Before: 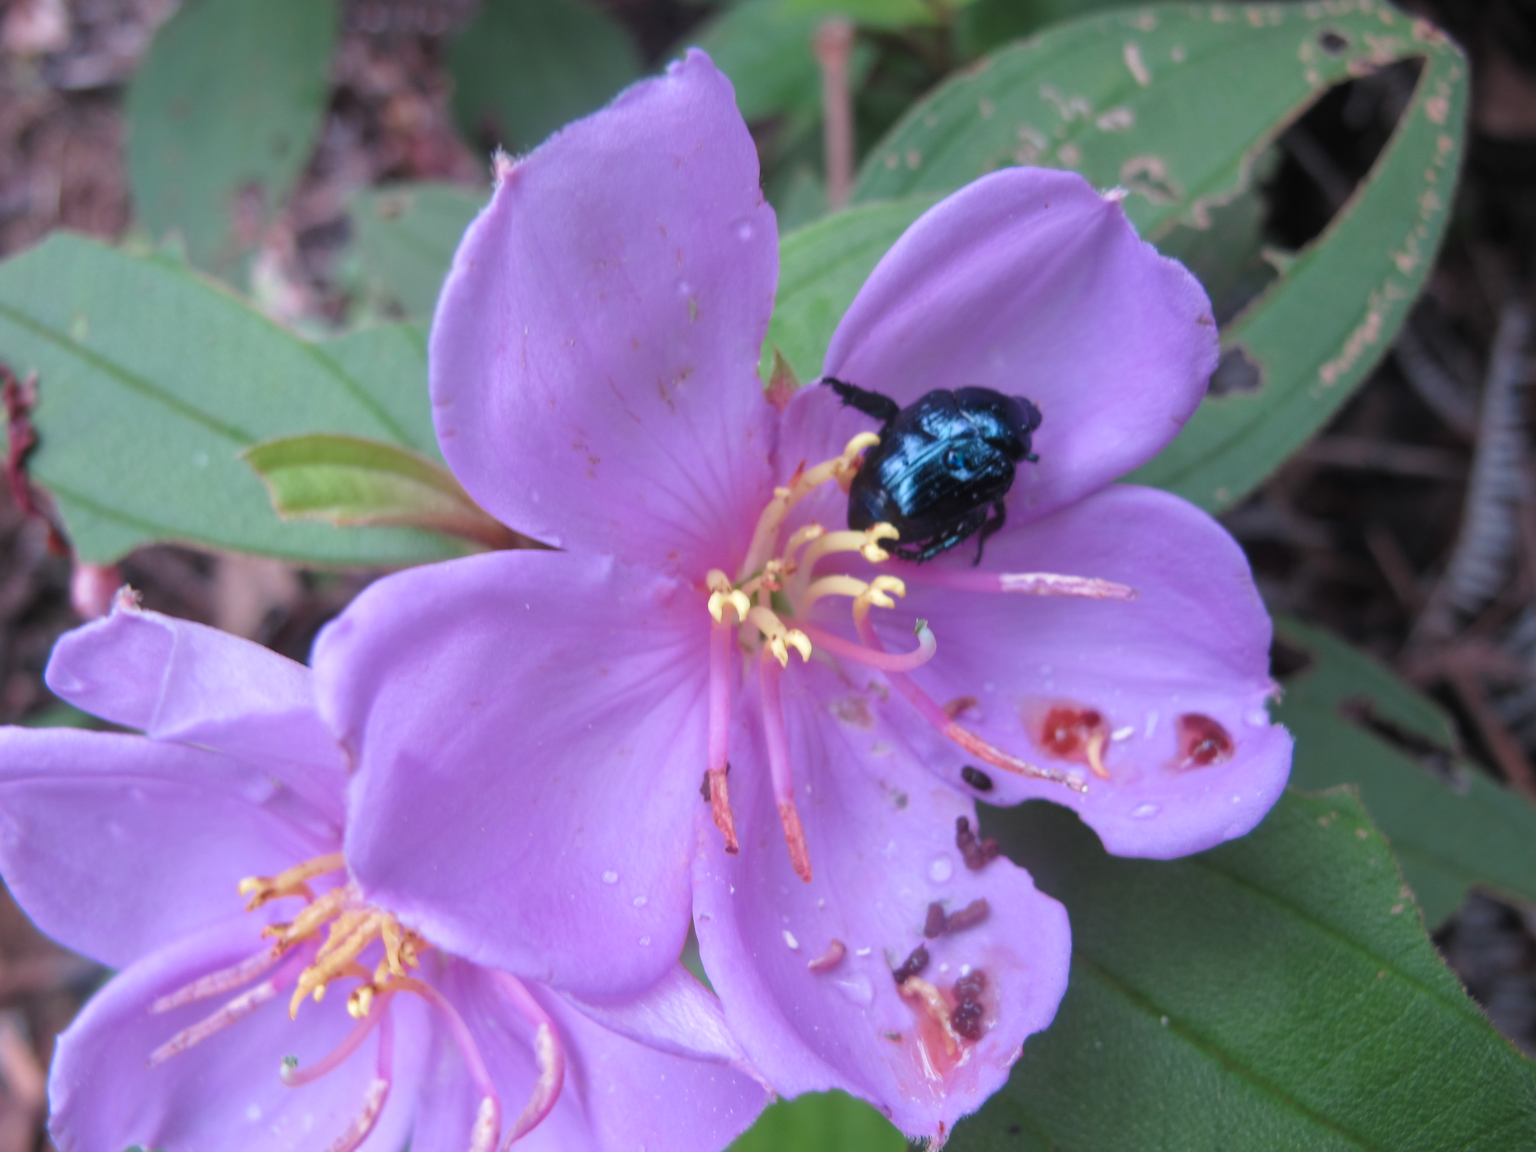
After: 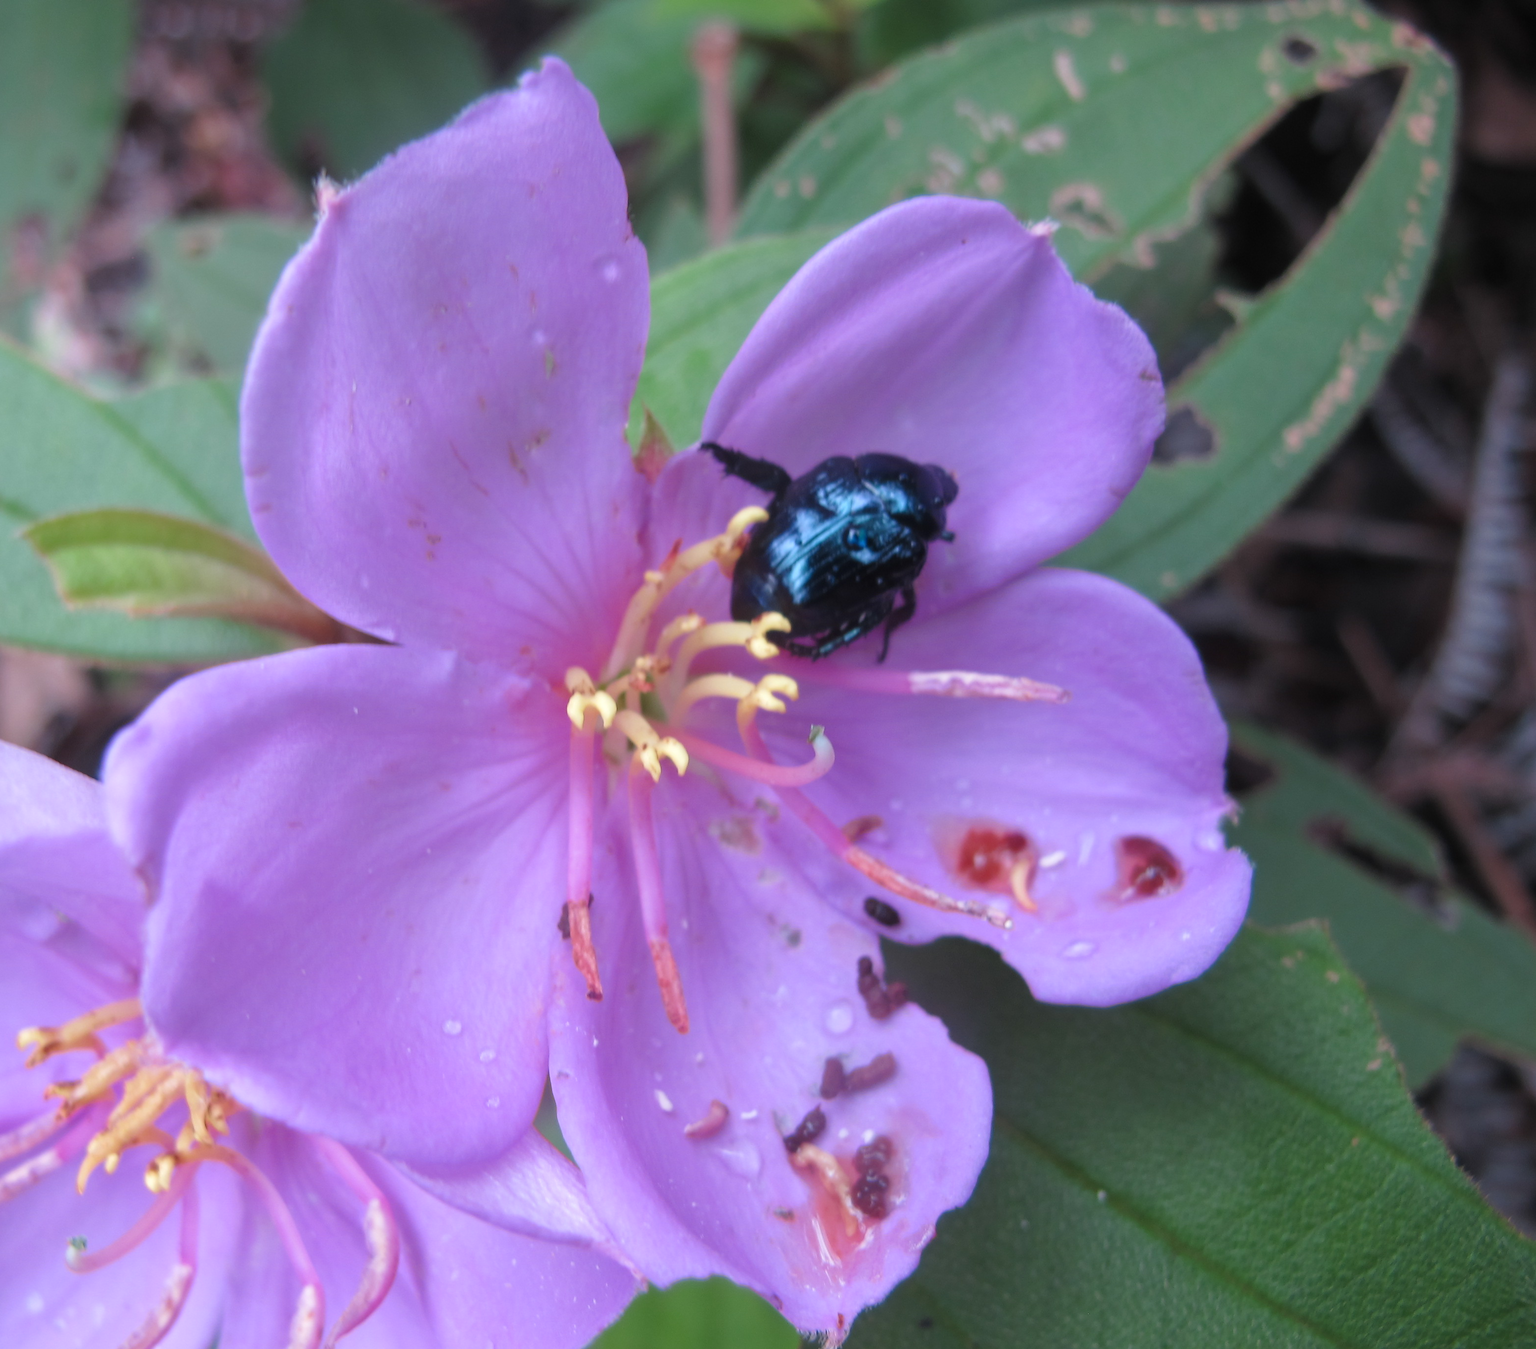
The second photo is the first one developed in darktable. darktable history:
crop and rotate: left 14.584%
white balance: red 1, blue 1
